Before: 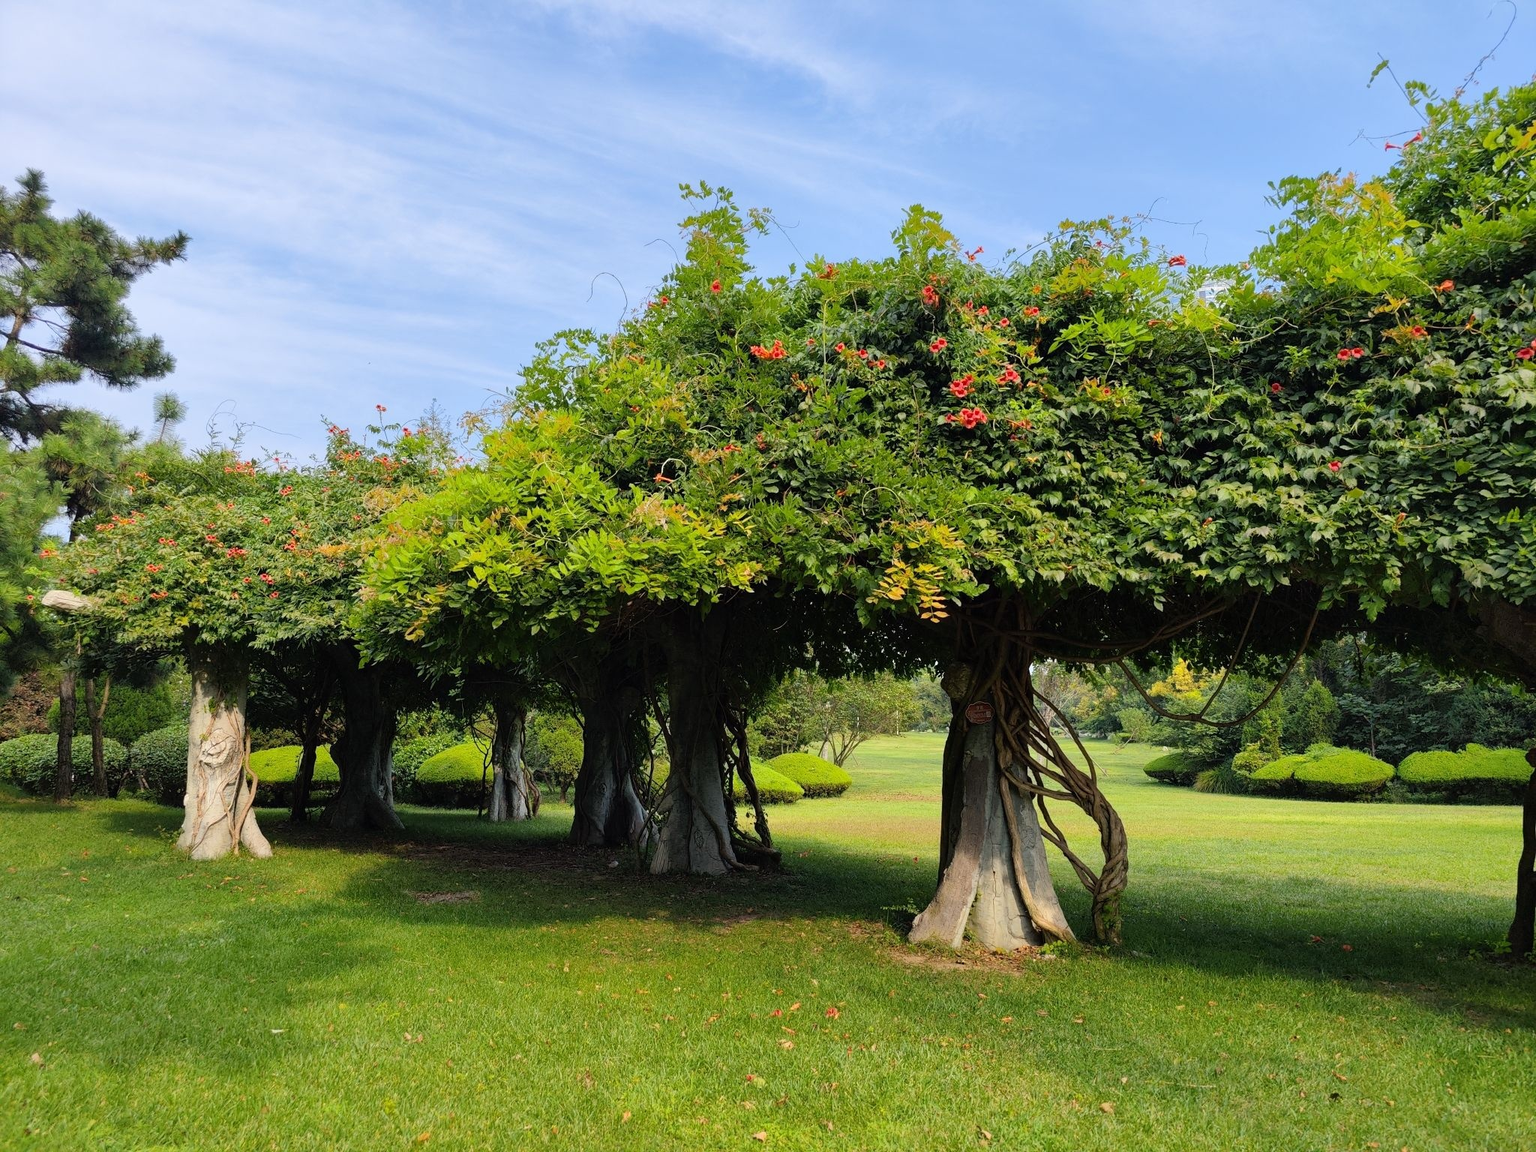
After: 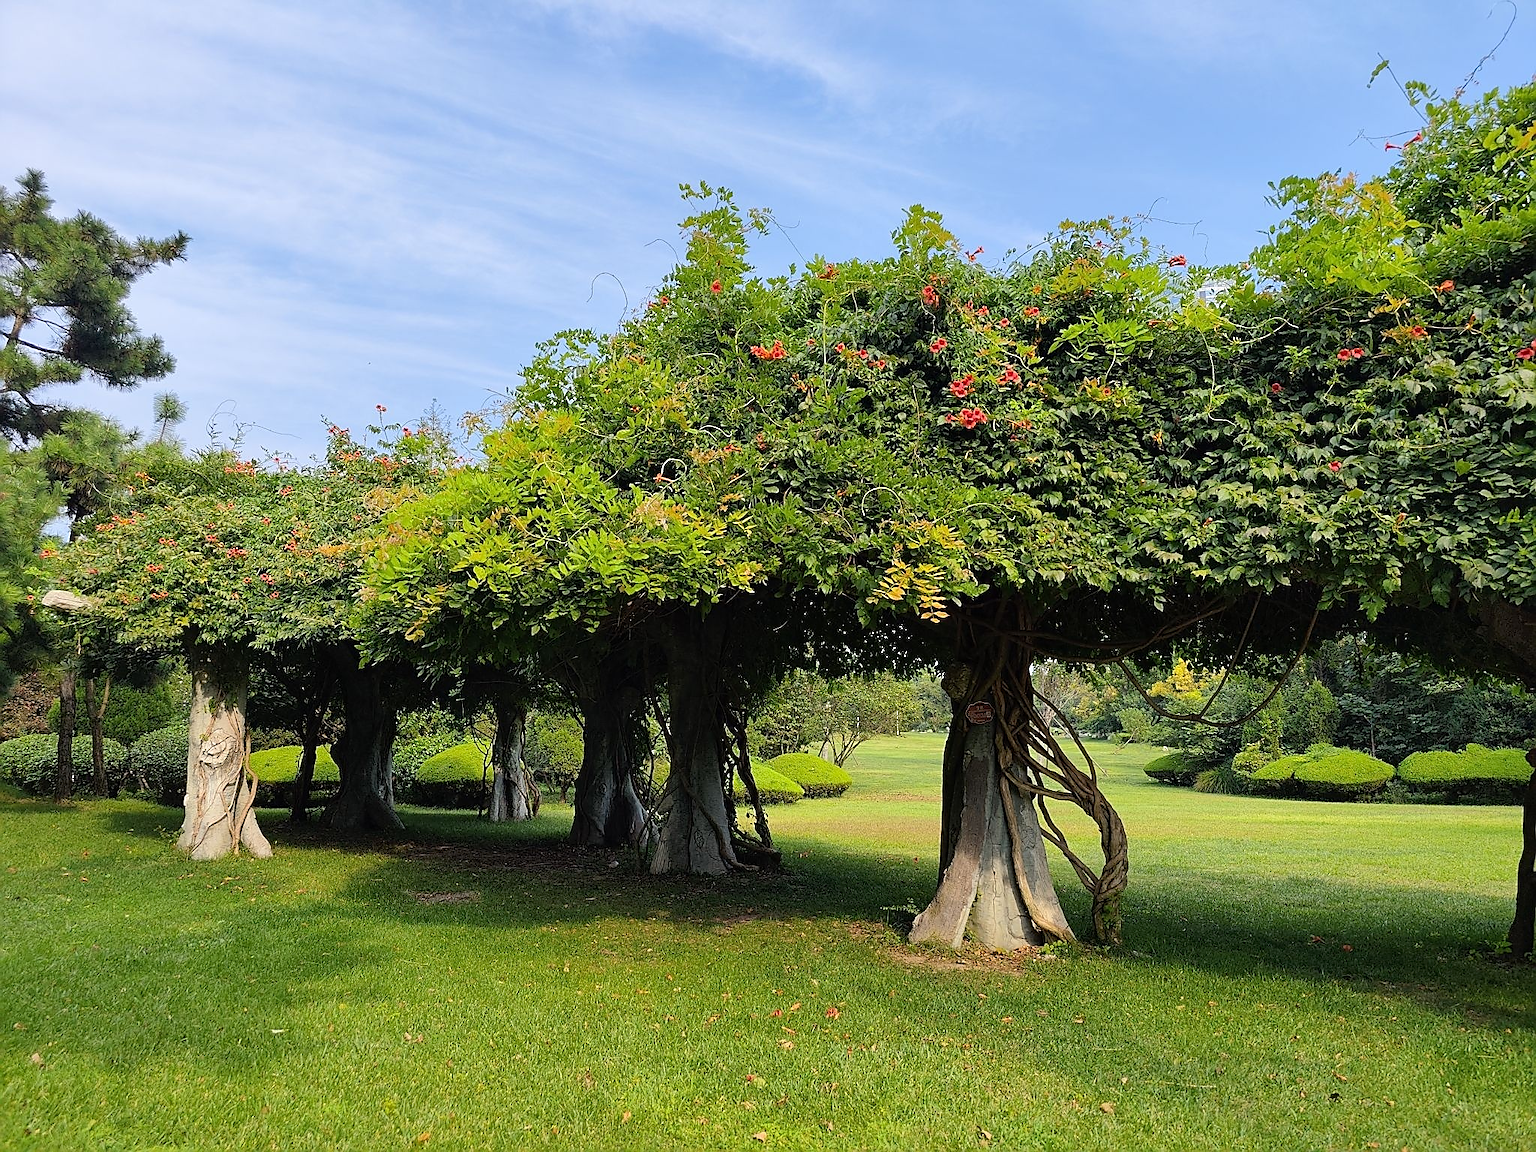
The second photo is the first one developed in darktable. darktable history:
sharpen: radius 1.386, amount 1.267, threshold 0.742
